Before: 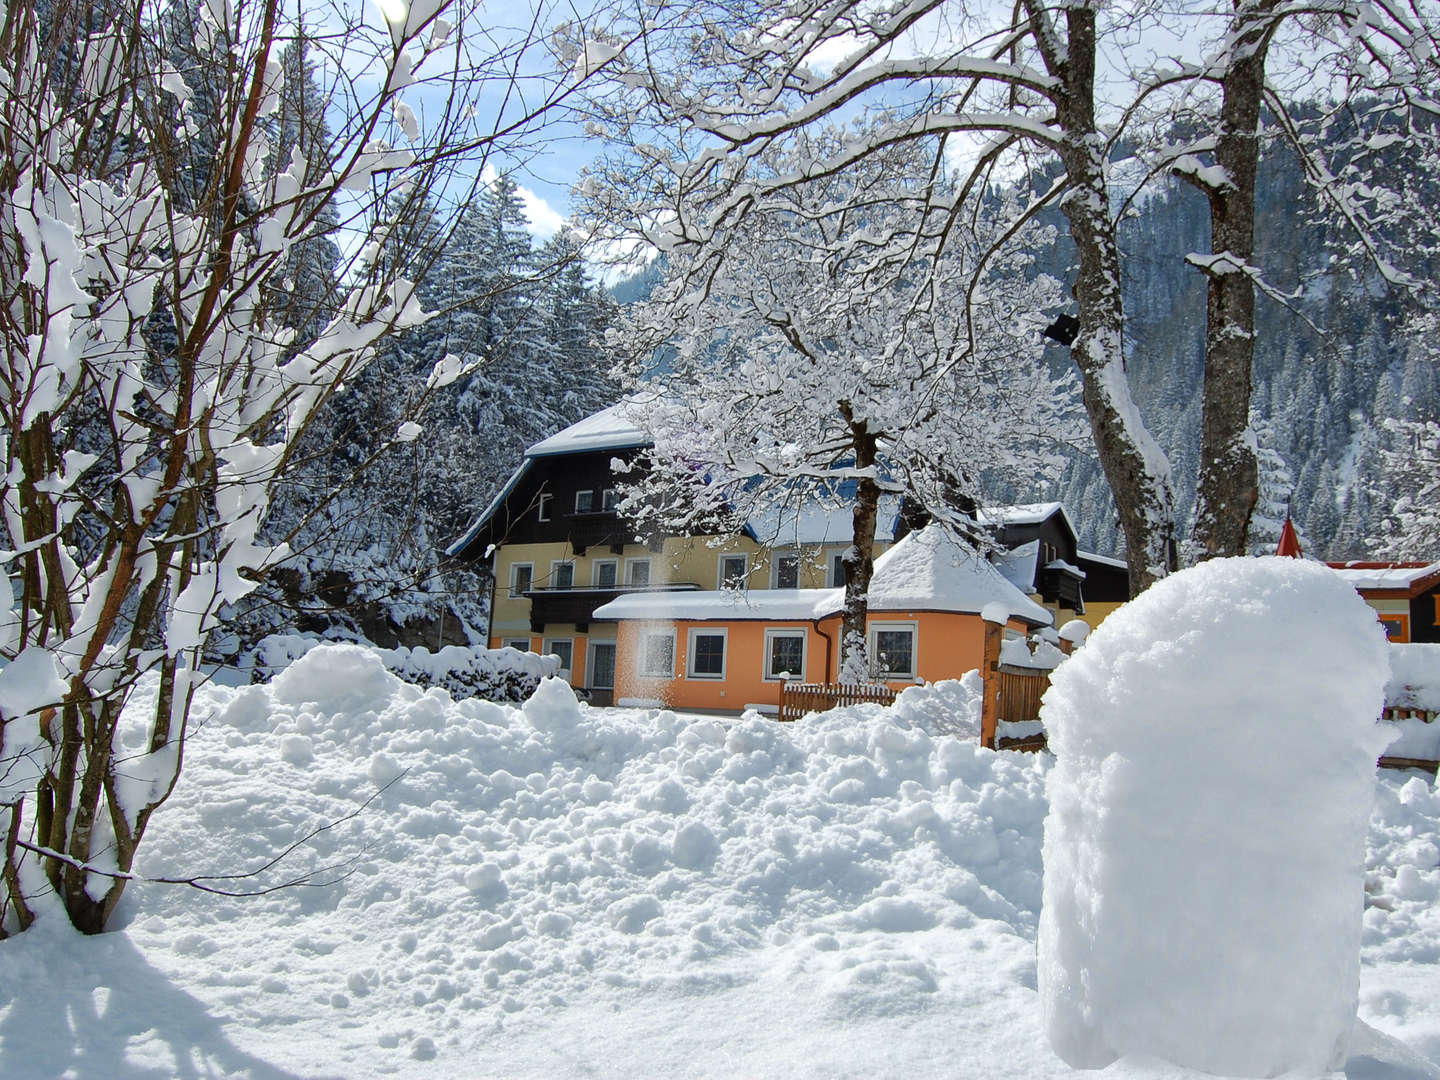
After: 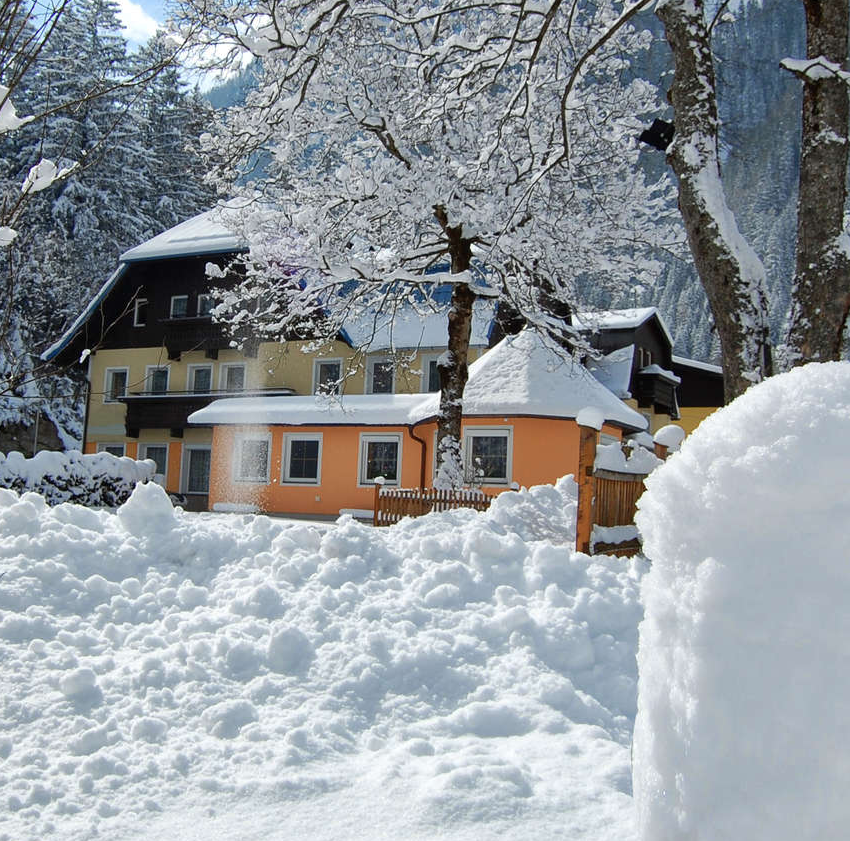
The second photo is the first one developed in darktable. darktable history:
crop and rotate: left 28.174%, top 18.119%, right 12.768%, bottom 3.92%
